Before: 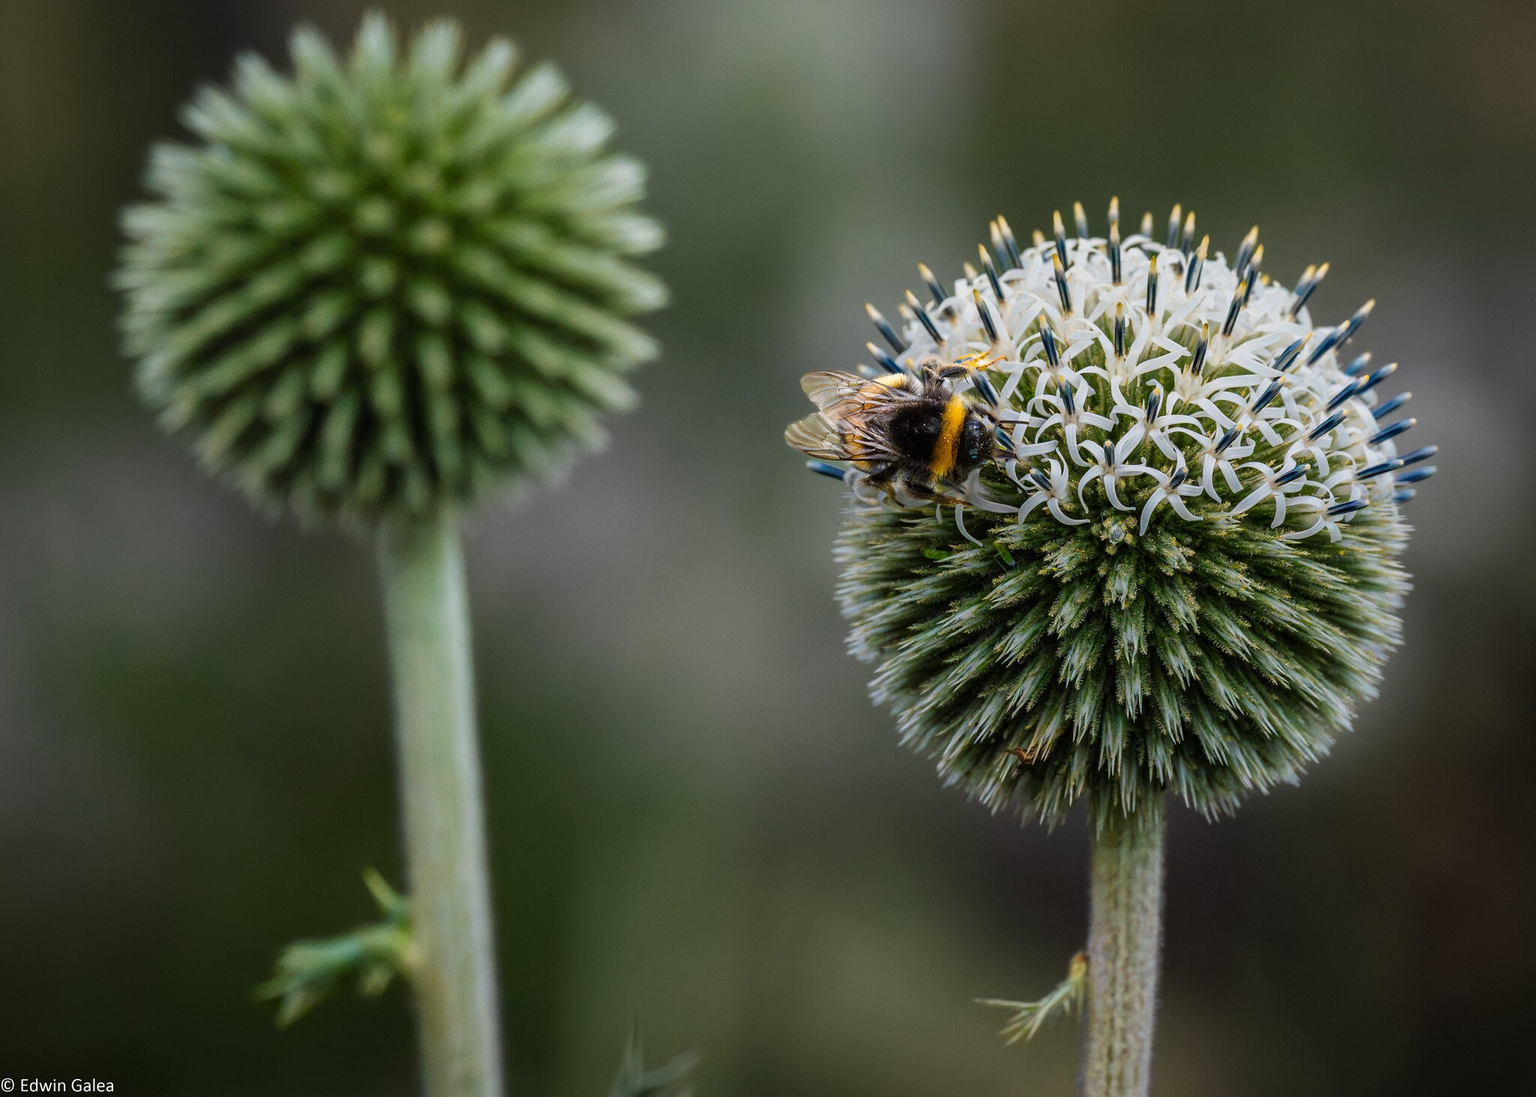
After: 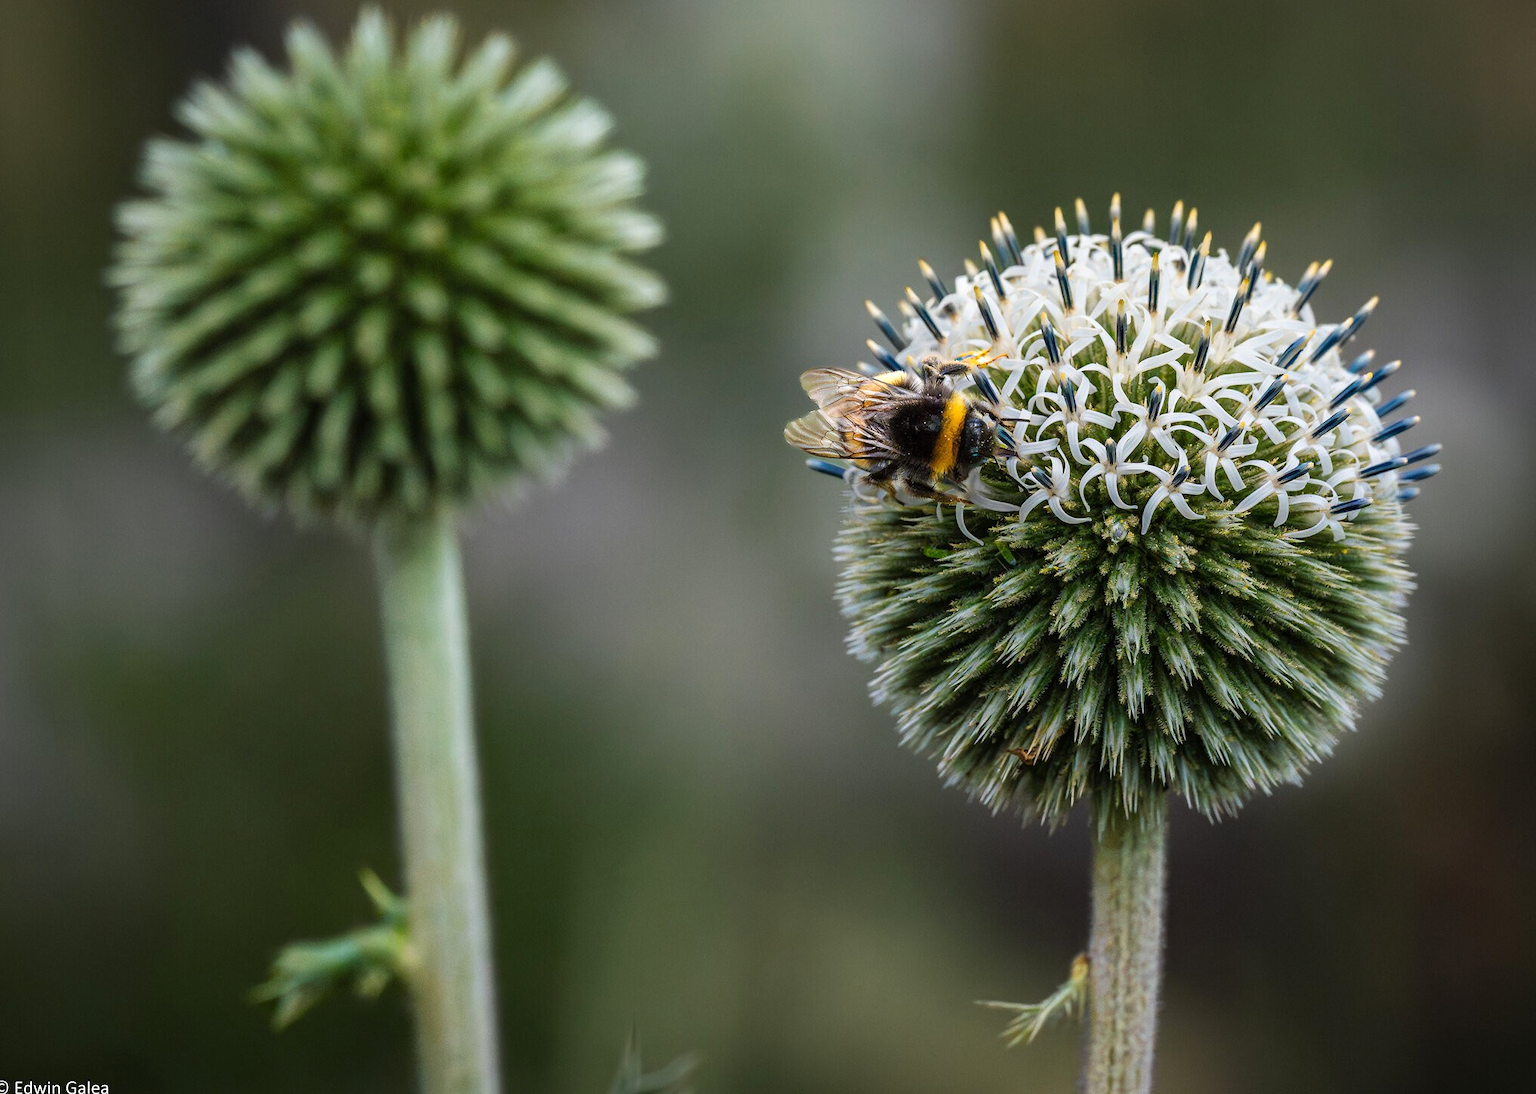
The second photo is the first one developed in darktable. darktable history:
exposure: exposure 0.29 EV, compensate highlight preservation false
crop: left 0.434%, top 0.485%, right 0.244%, bottom 0.386%
